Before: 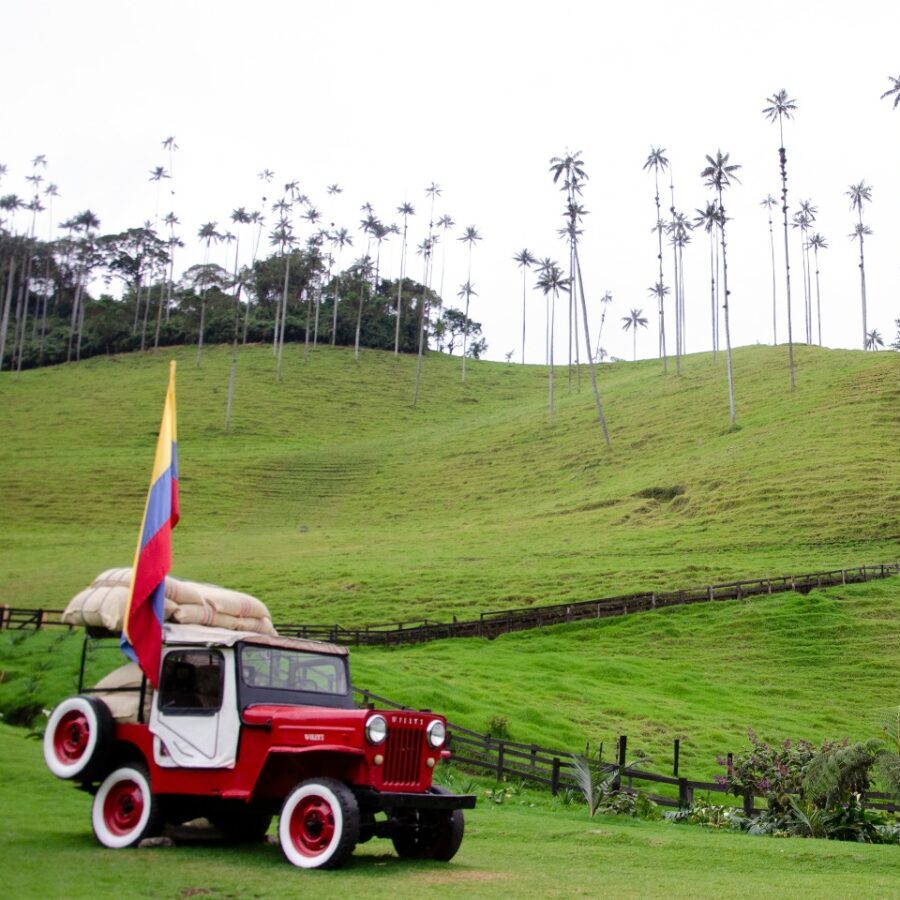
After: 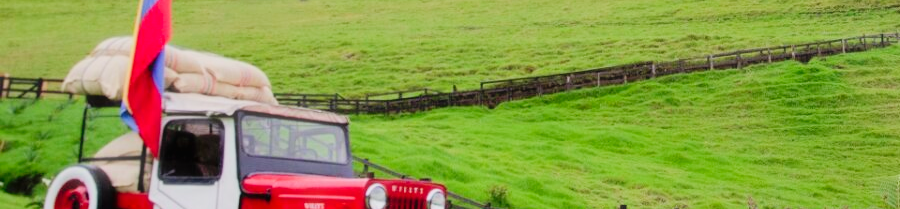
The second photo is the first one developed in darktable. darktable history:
haze removal: strength -0.095, compatibility mode true, adaptive false
crop and rotate: top 59.004%, bottom 17.748%
filmic rgb: black relative exposure -7.65 EV, white relative exposure 4.56 EV, hardness 3.61
shadows and highlights: soften with gaussian
levels: gray 59.34%, levels [0, 0.397, 0.955]
